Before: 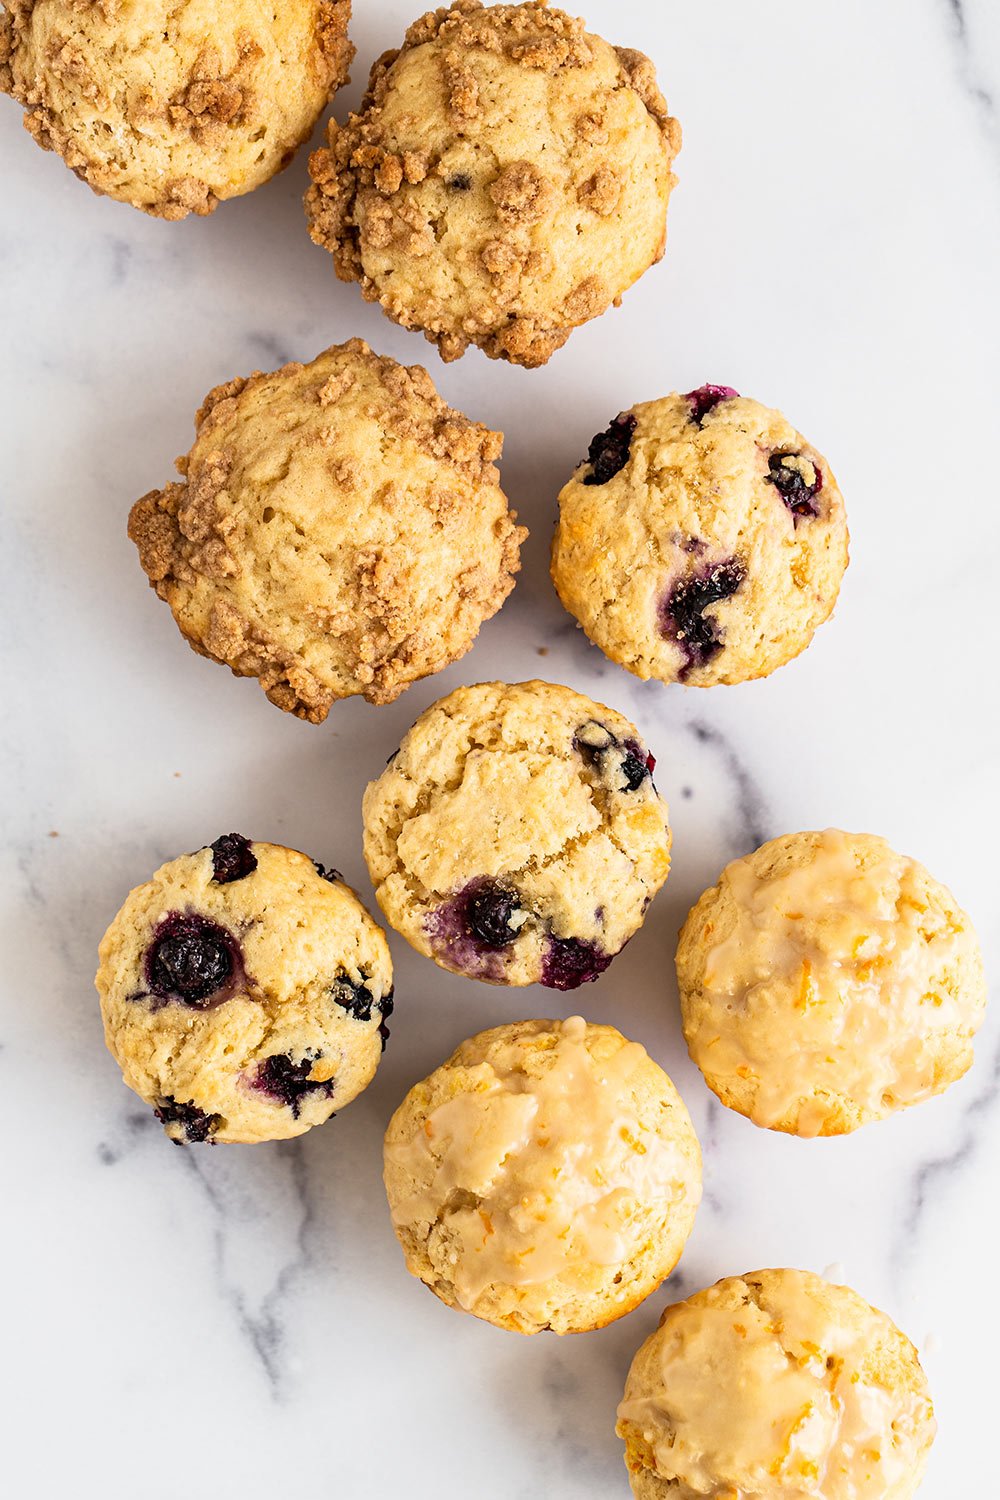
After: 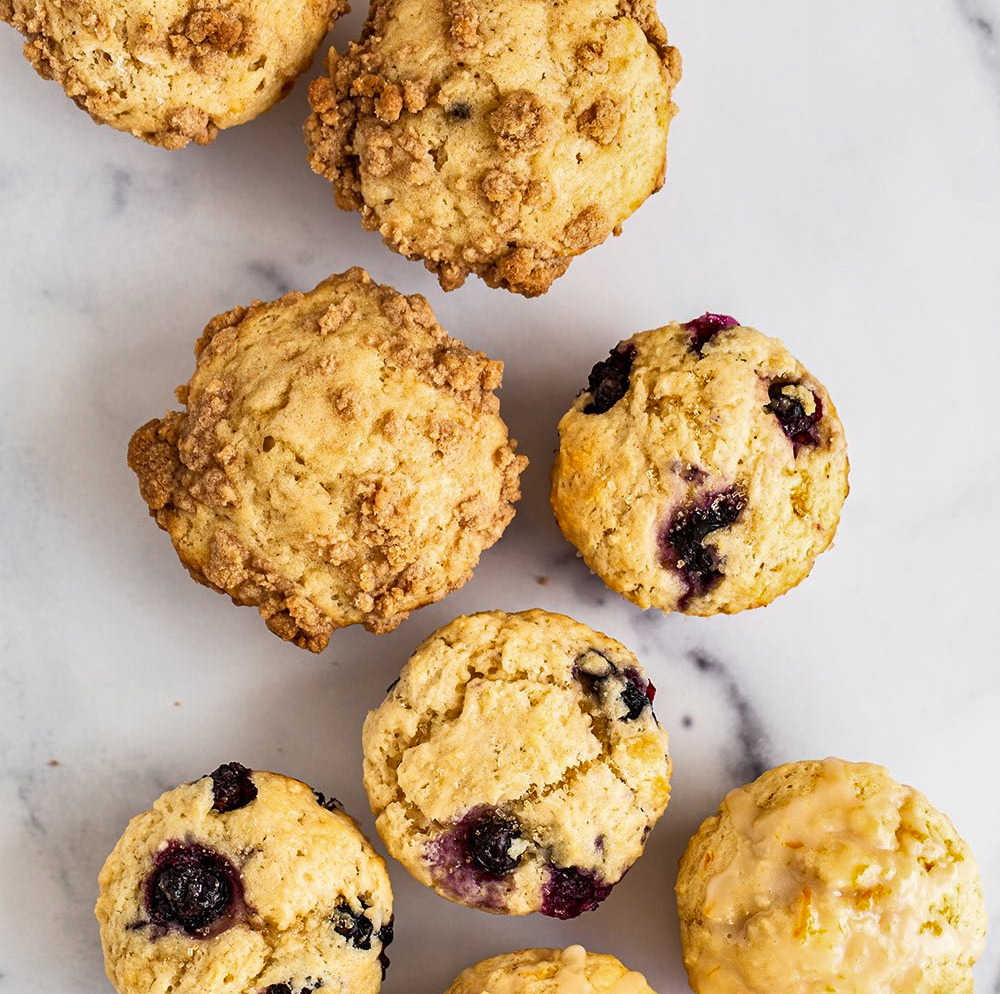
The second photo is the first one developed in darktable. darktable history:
crop and rotate: top 4.791%, bottom 28.904%
shadows and highlights: soften with gaussian
